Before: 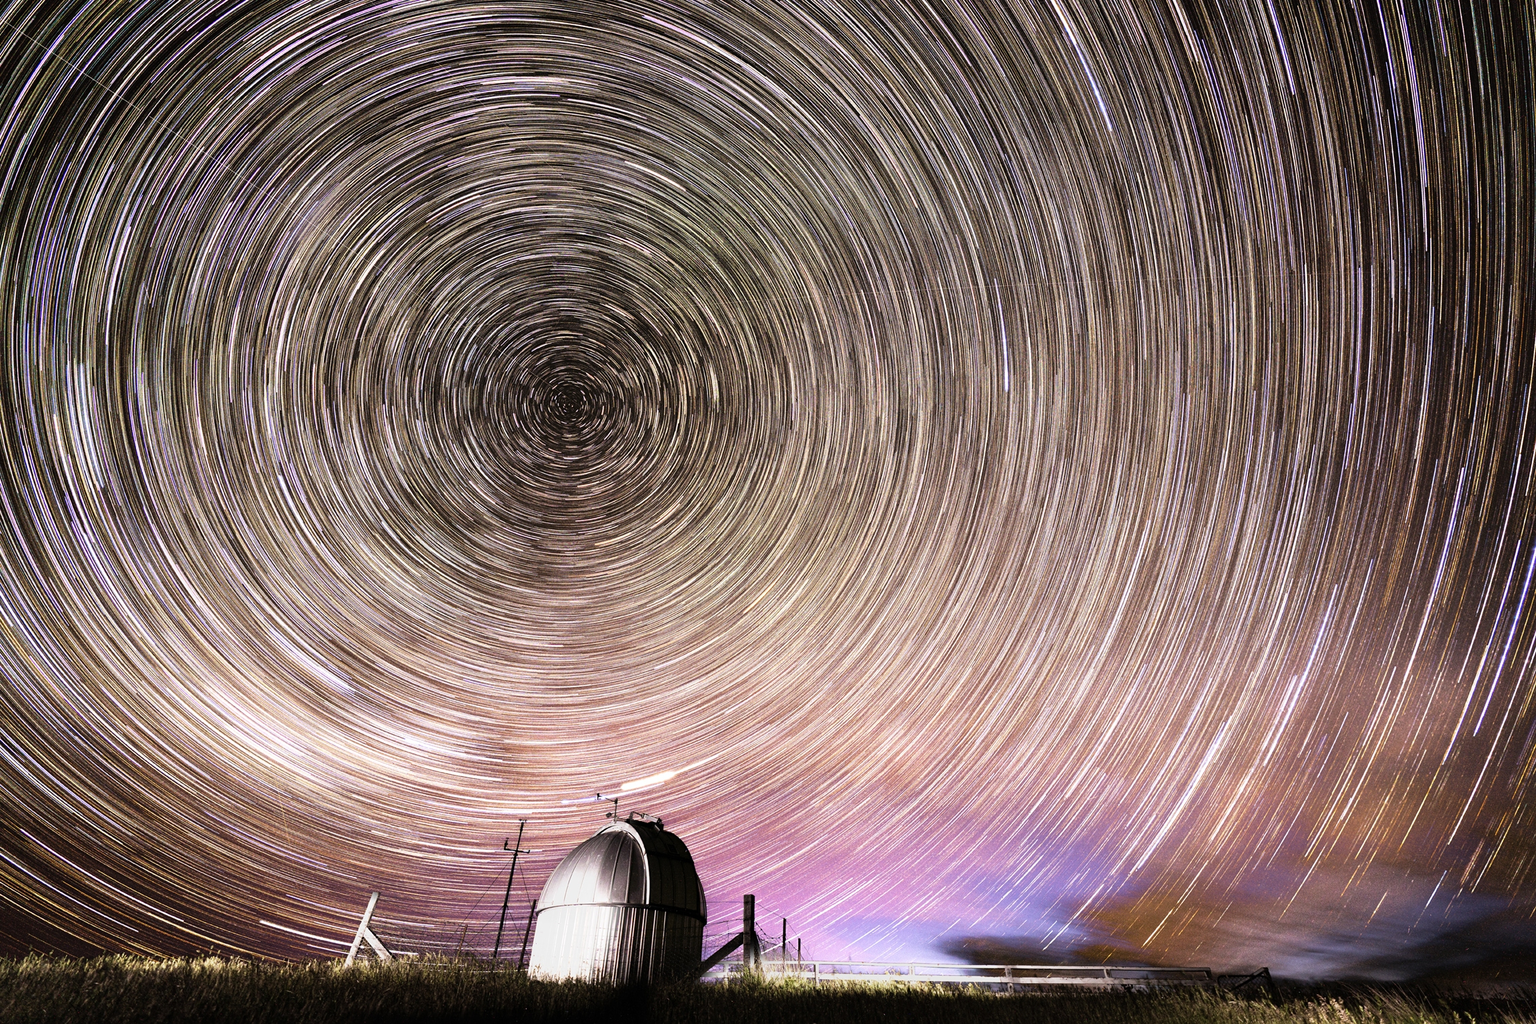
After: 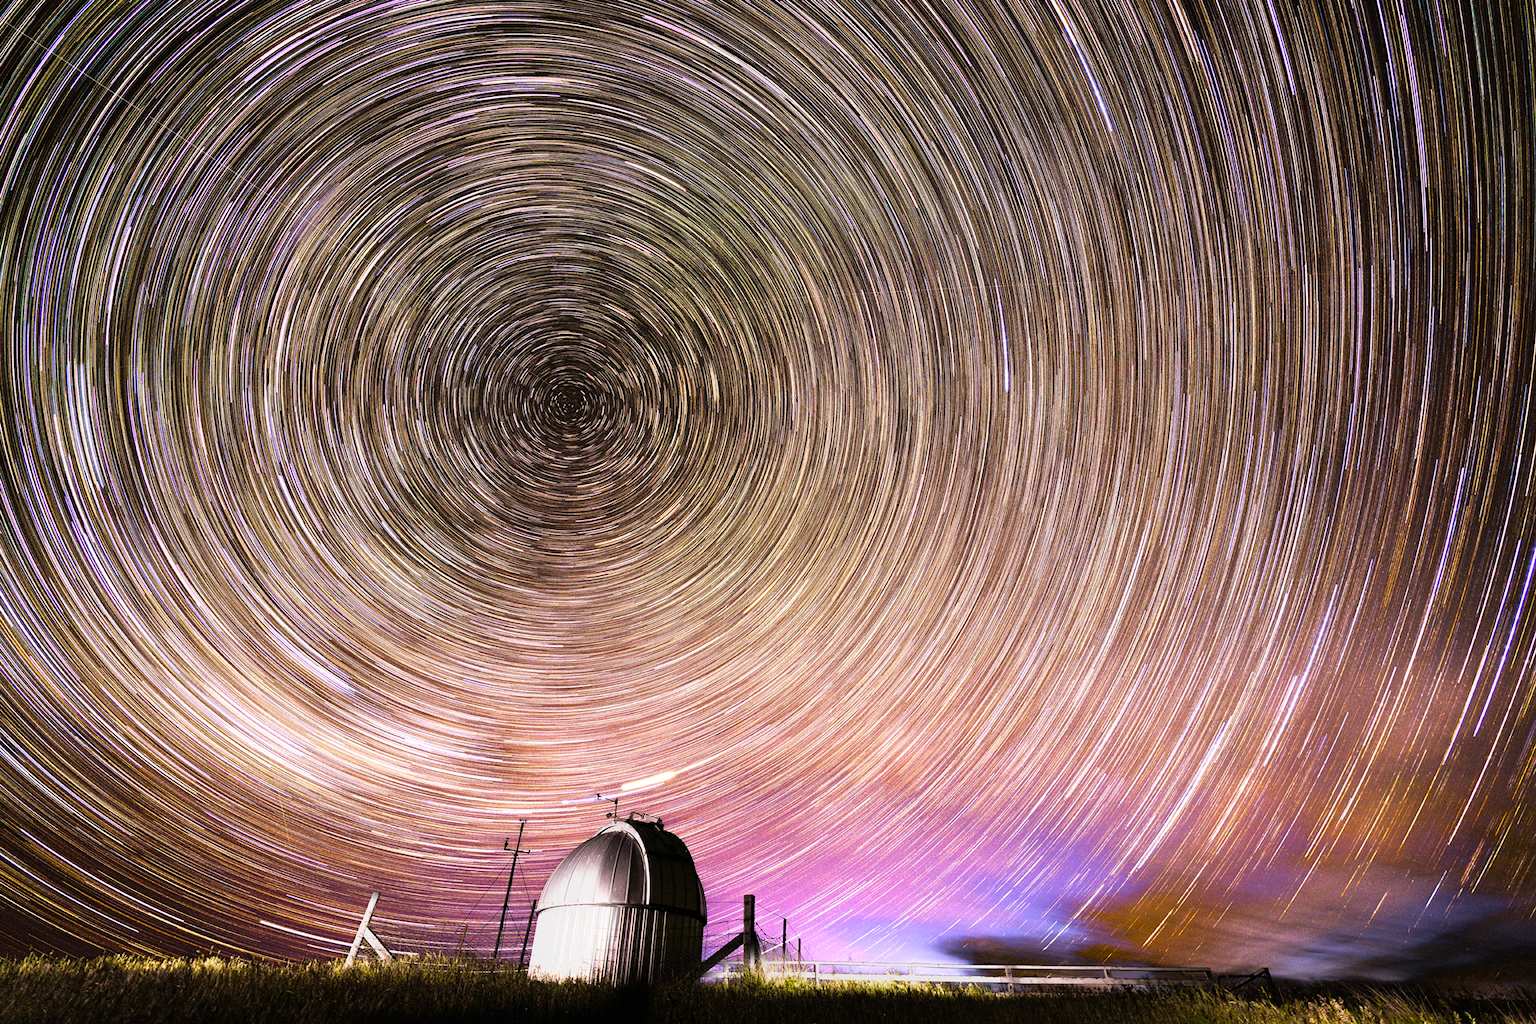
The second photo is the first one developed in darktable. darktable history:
color balance rgb: highlights gain › chroma 0.19%, highlights gain › hue 329.92°, linear chroma grading › global chroma 25.156%, perceptual saturation grading › global saturation 0.736%, perceptual saturation grading › mid-tones 11.166%, global vibrance 34.851%
